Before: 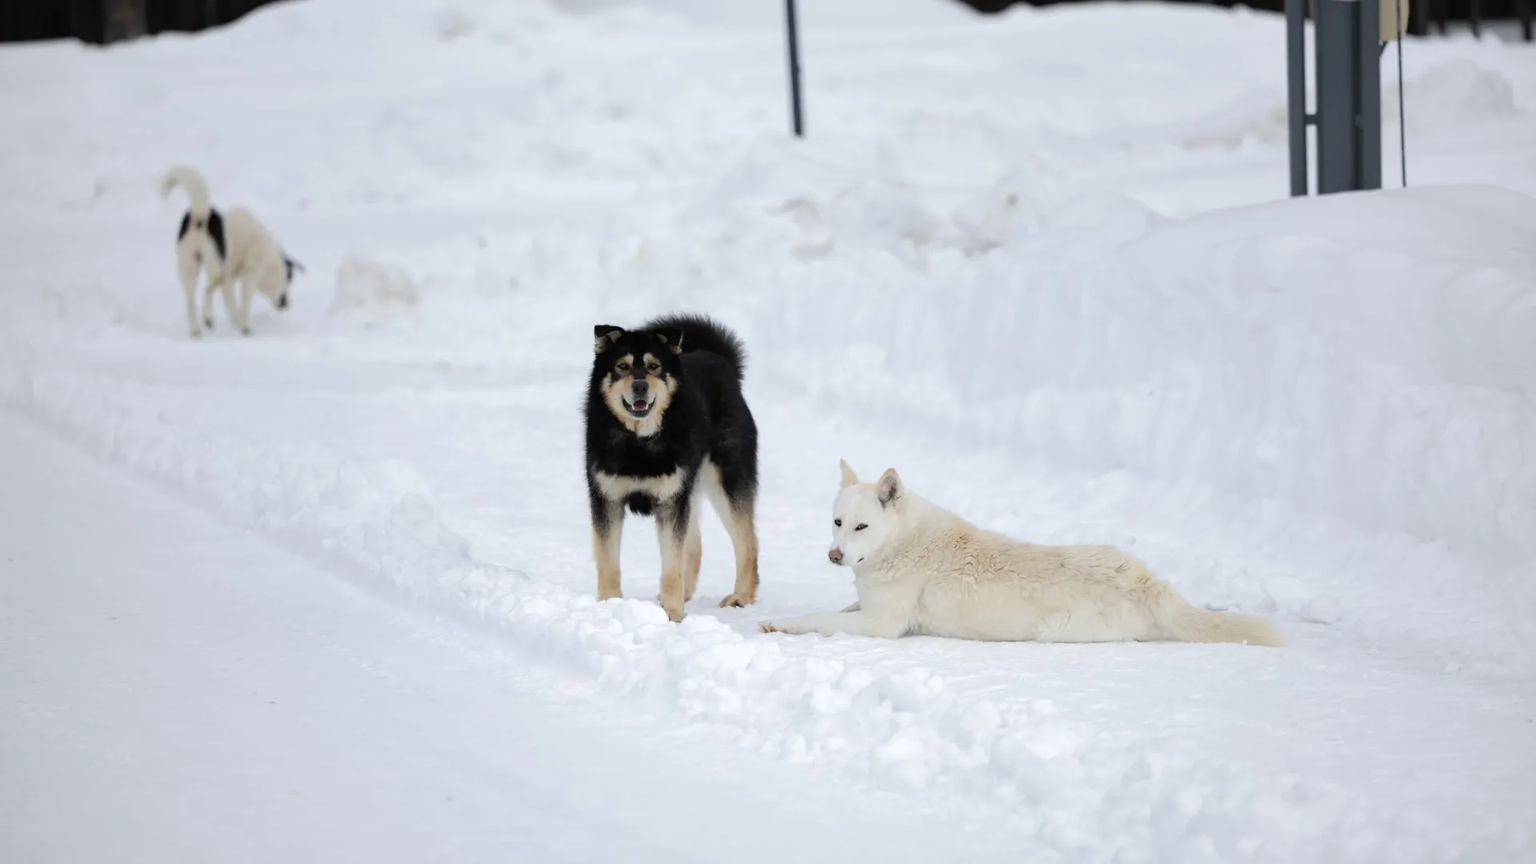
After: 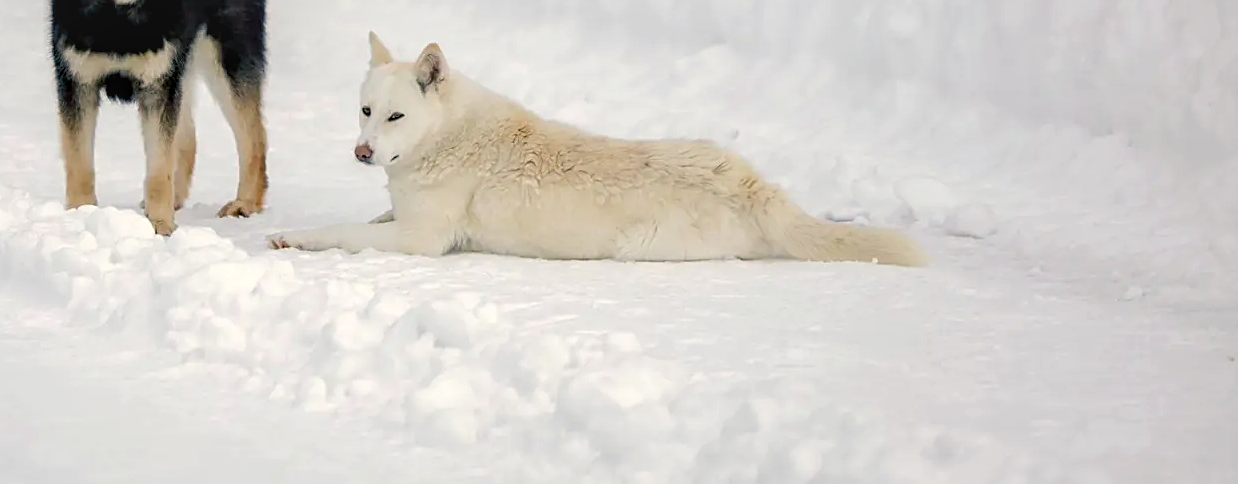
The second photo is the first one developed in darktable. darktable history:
crop and rotate: left 35.509%, top 50.238%, bottom 4.934%
color balance rgb: shadows lift › chroma 3%, shadows lift › hue 240.84°, highlights gain › chroma 3%, highlights gain › hue 73.2°, global offset › luminance -0.5%, perceptual saturation grading › global saturation 20%, perceptual saturation grading › highlights -25%, perceptual saturation grading › shadows 50%, global vibrance 25.26%
local contrast: on, module defaults
sharpen: on, module defaults
